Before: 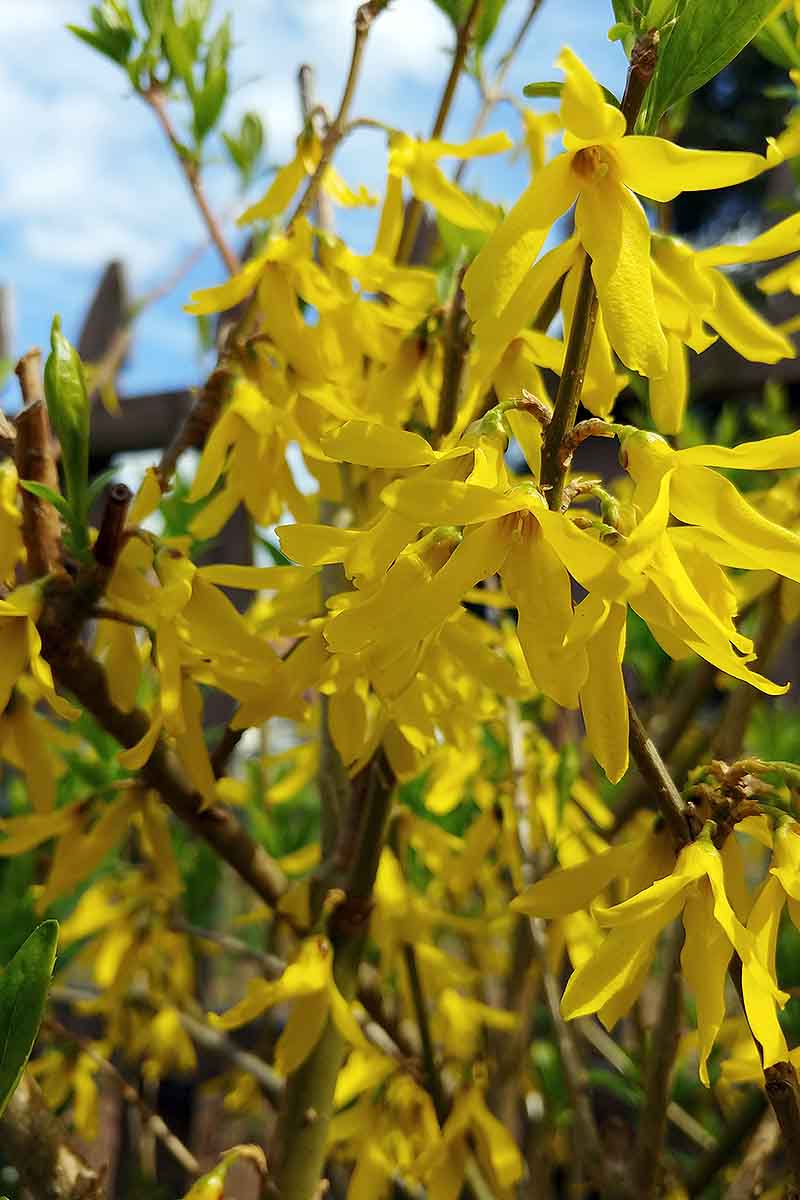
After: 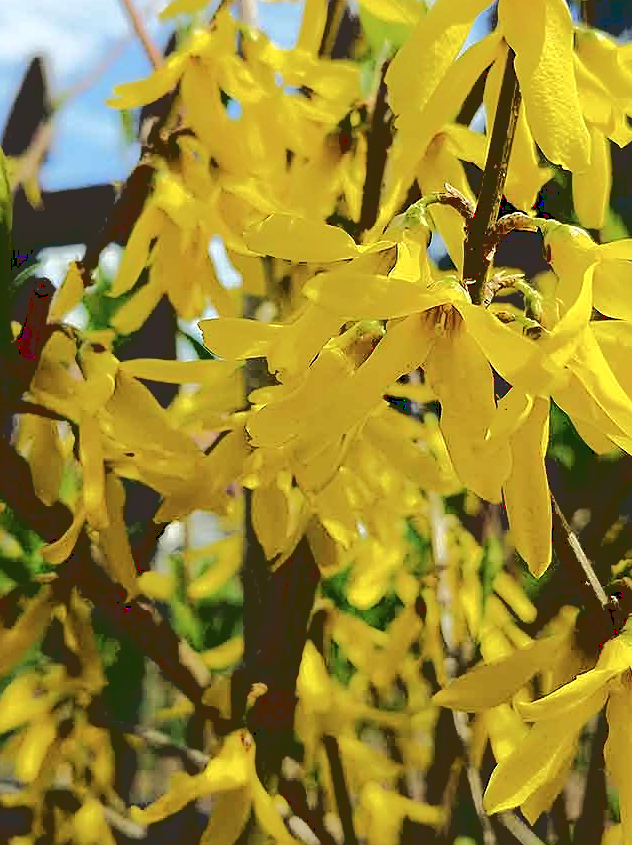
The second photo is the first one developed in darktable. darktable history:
base curve: curves: ch0 [(0.065, 0.026) (0.236, 0.358) (0.53, 0.546) (0.777, 0.841) (0.924, 0.992)]
contrast brightness saturation: saturation -0.069
sharpen: on, module defaults
crop: left 9.651%, top 17.196%, right 11.243%, bottom 12.355%
